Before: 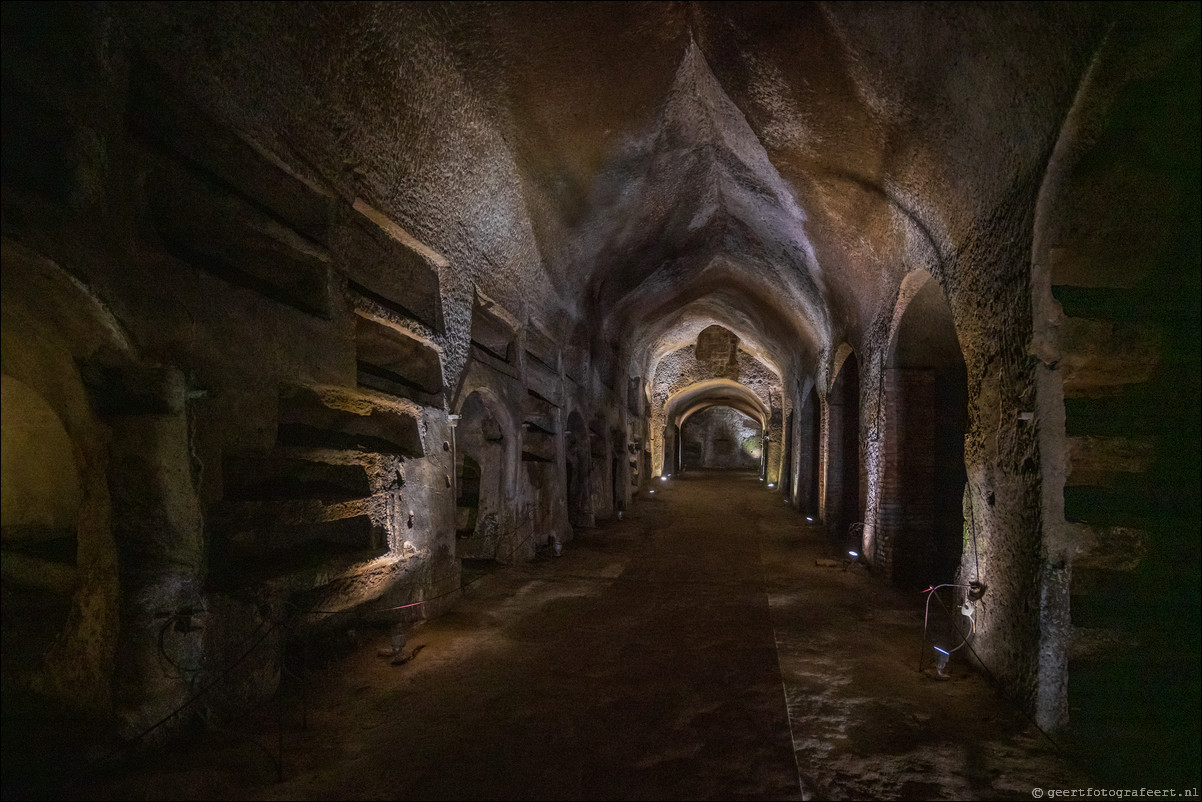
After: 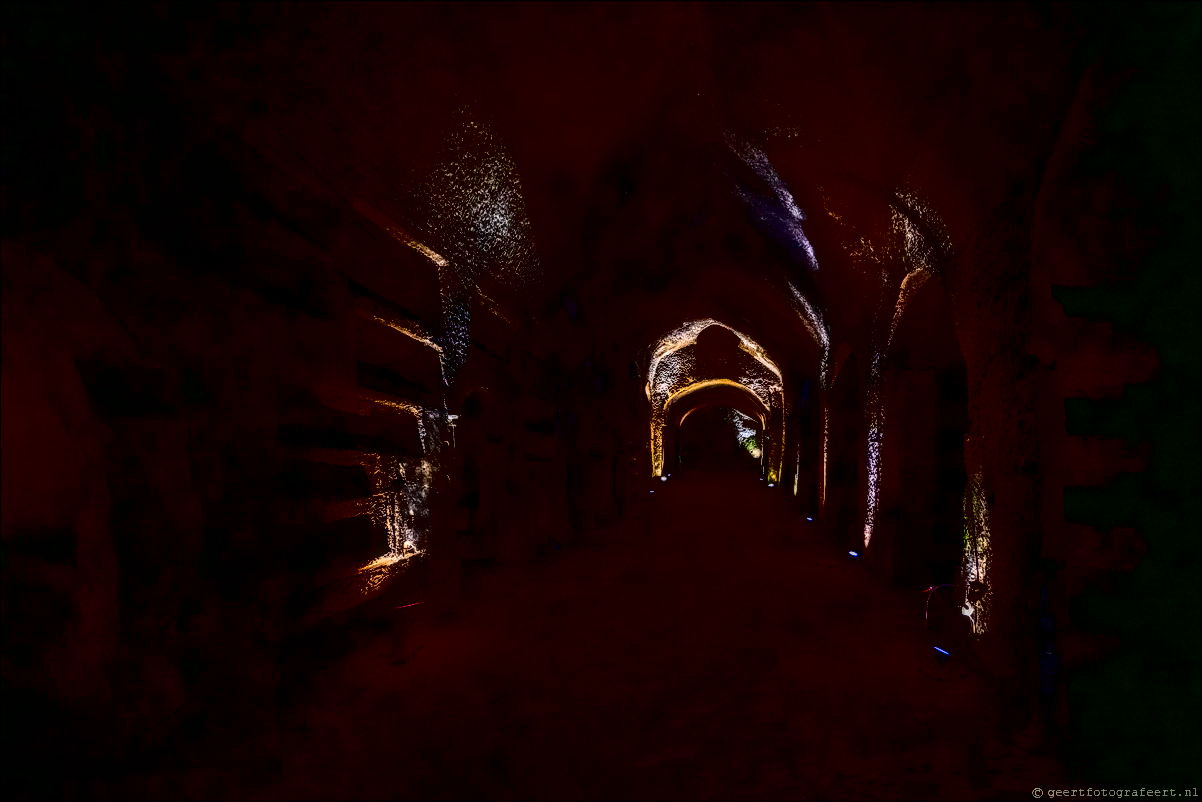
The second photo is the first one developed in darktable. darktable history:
contrast brightness saturation: contrast 0.77, brightness -1, saturation 1
local contrast: highlights 0%, shadows 0%, detail 182%
